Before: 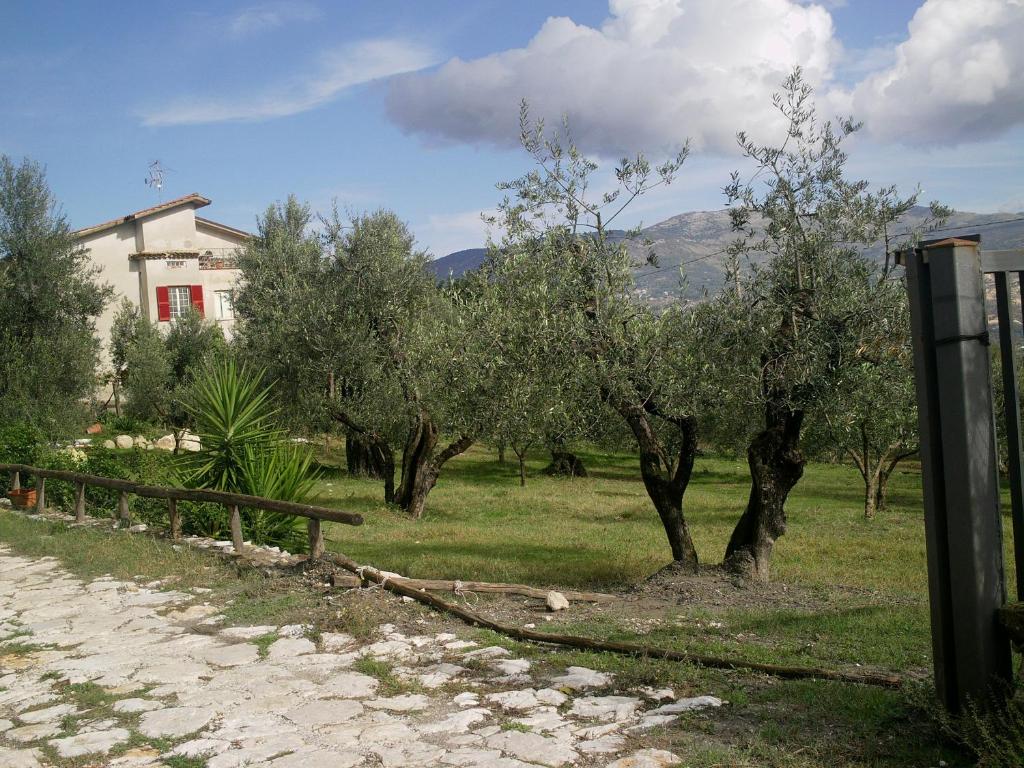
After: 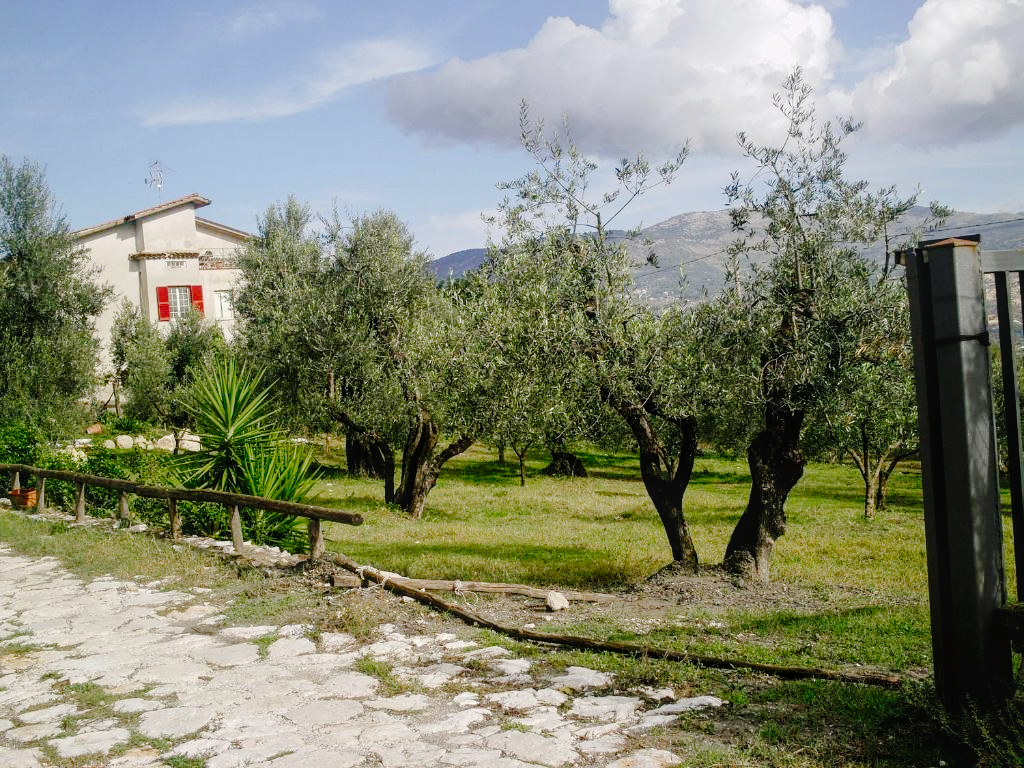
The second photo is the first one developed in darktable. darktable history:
local contrast: detail 115%
tone curve: curves: ch0 [(0, 0) (0.003, 0.013) (0.011, 0.012) (0.025, 0.011) (0.044, 0.016) (0.069, 0.029) (0.1, 0.045) (0.136, 0.074) (0.177, 0.123) (0.224, 0.207) (0.277, 0.313) (0.335, 0.414) (0.399, 0.509) (0.468, 0.599) (0.543, 0.663) (0.623, 0.728) (0.709, 0.79) (0.801, 0.854) (0.898, 0.925) (1, 1)], preserve colors none
